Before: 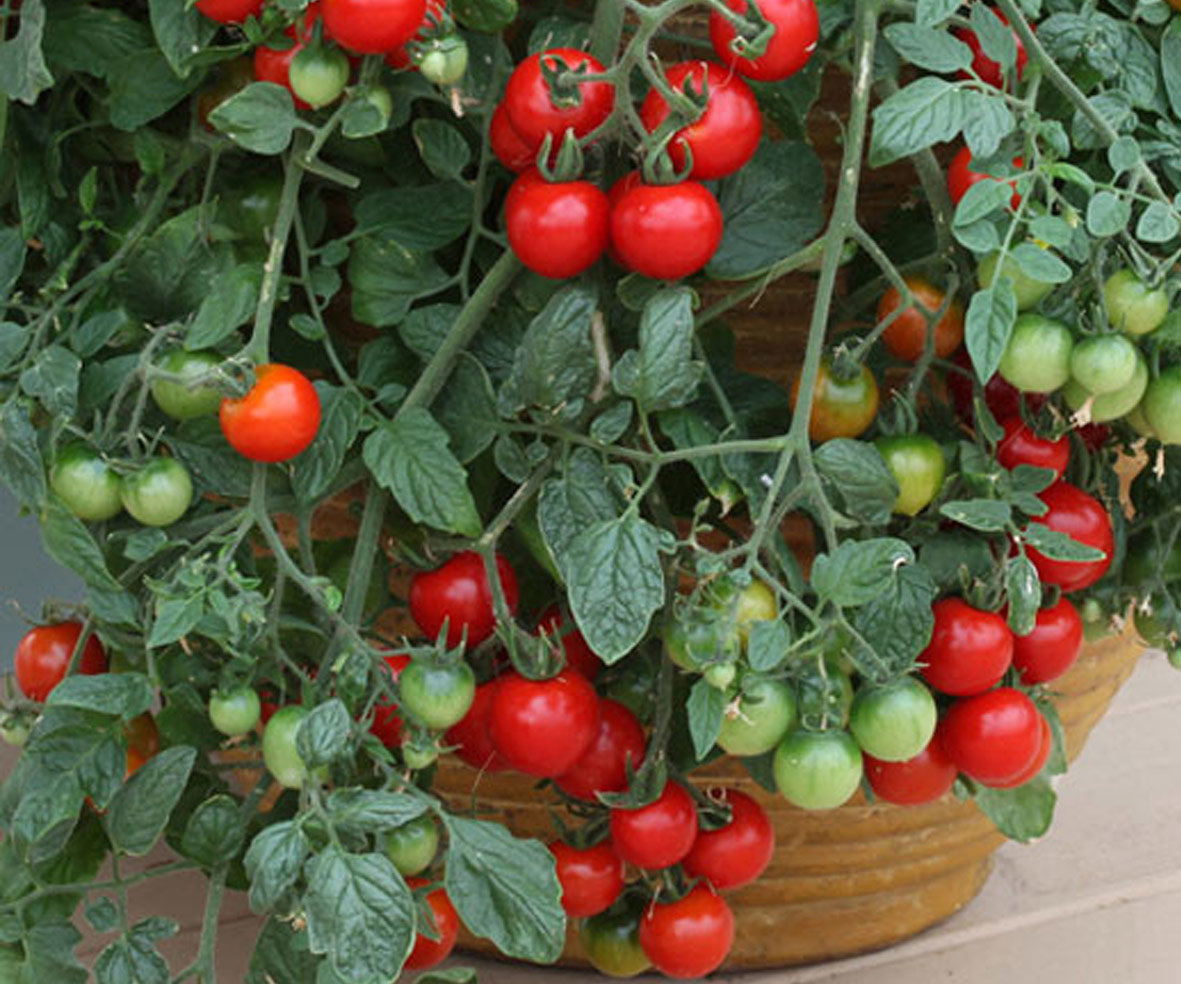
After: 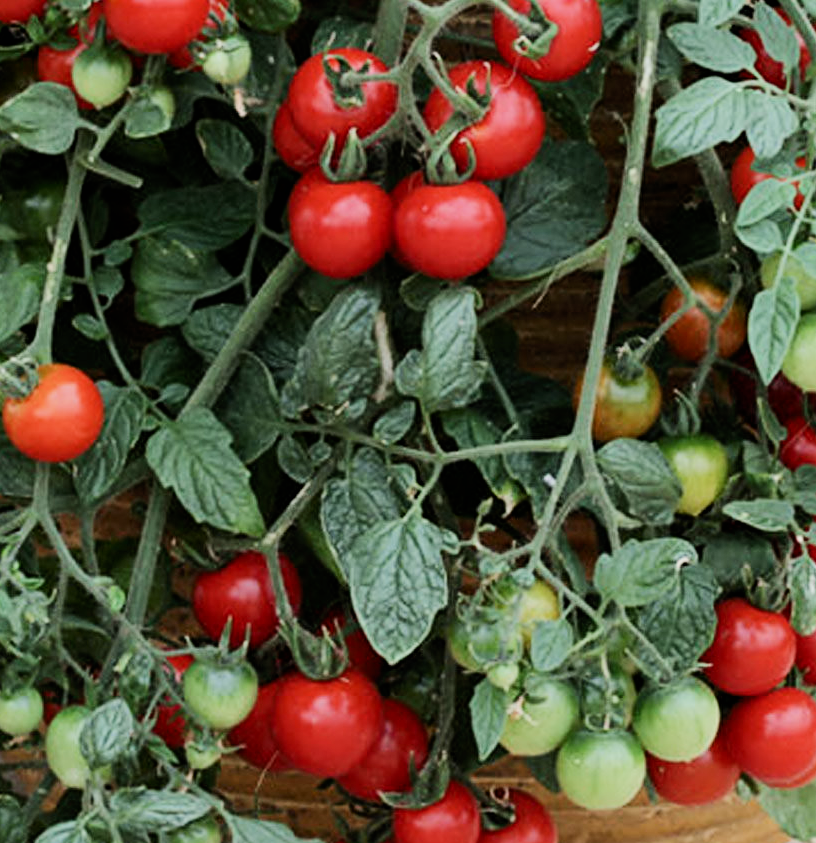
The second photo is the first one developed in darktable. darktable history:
filmic rgb: black relative exposure -6.05 EV, white relative exposure 6.95 EV, hardness 2.27
crop: left 18.454%, right 12.41%, bottom 14.239%
contrast brightness saturation: contrast 0.24, brightness 0.091
sharpen: amount 0.206
